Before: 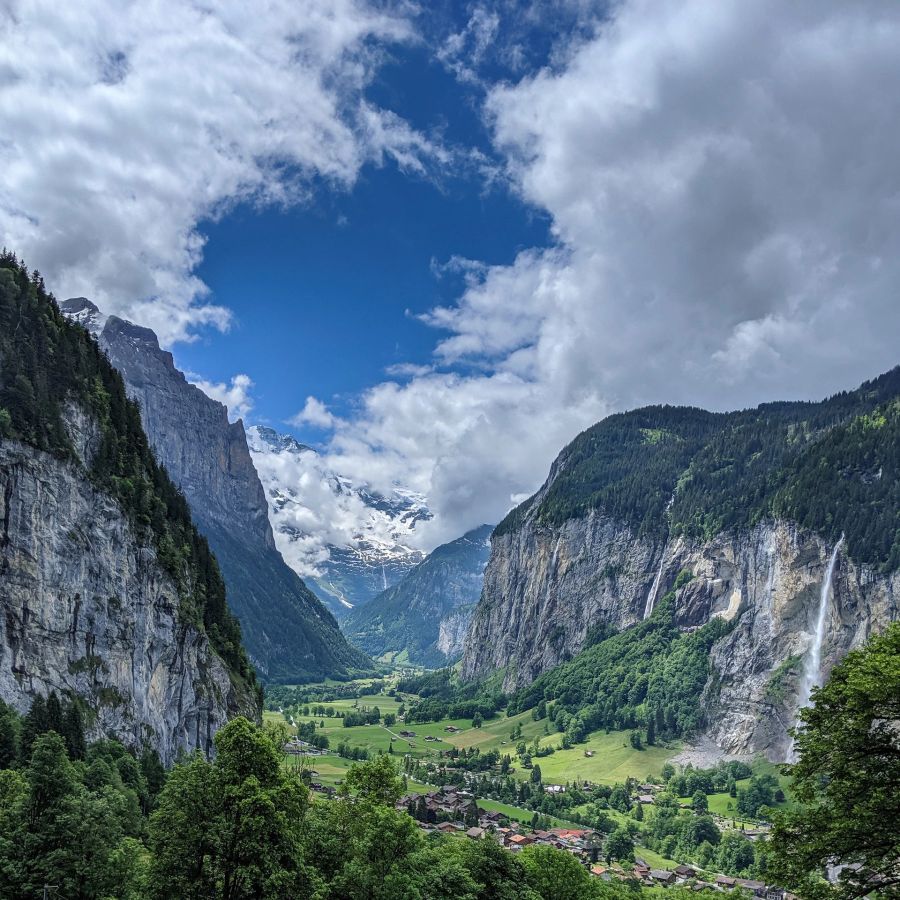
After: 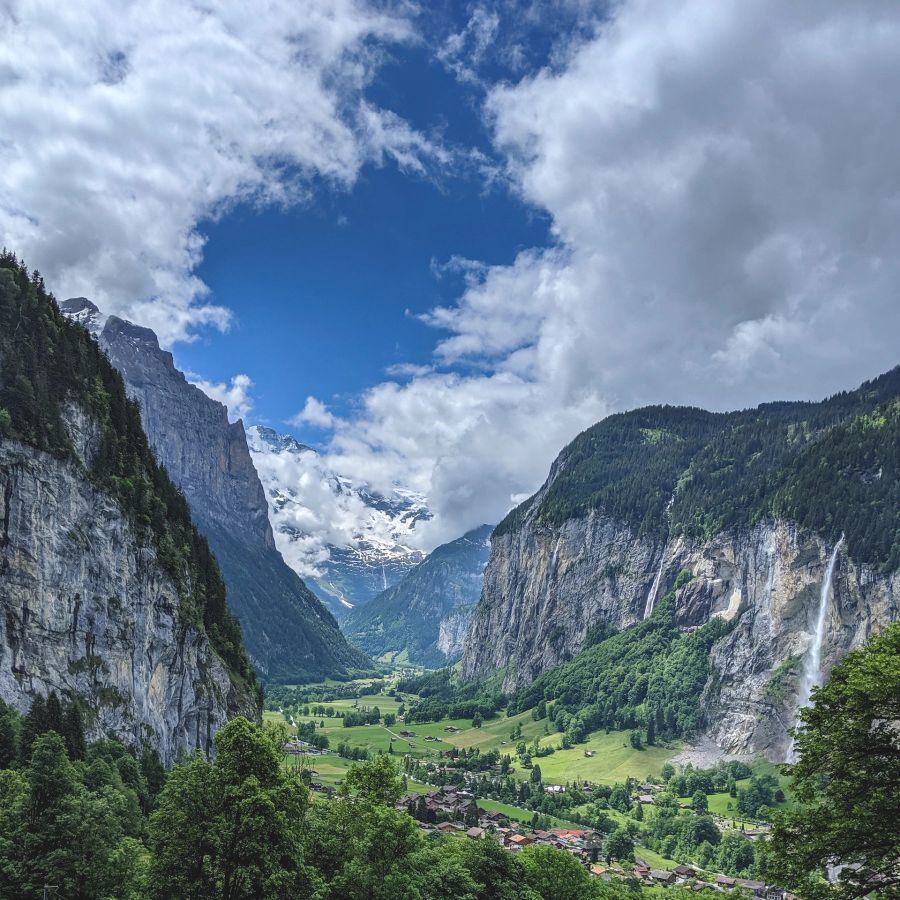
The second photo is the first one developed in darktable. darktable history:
exposure: black level correction -0.008, exposure 0.068 EV, compensate exposure bias true, compensate highlight preservation false
